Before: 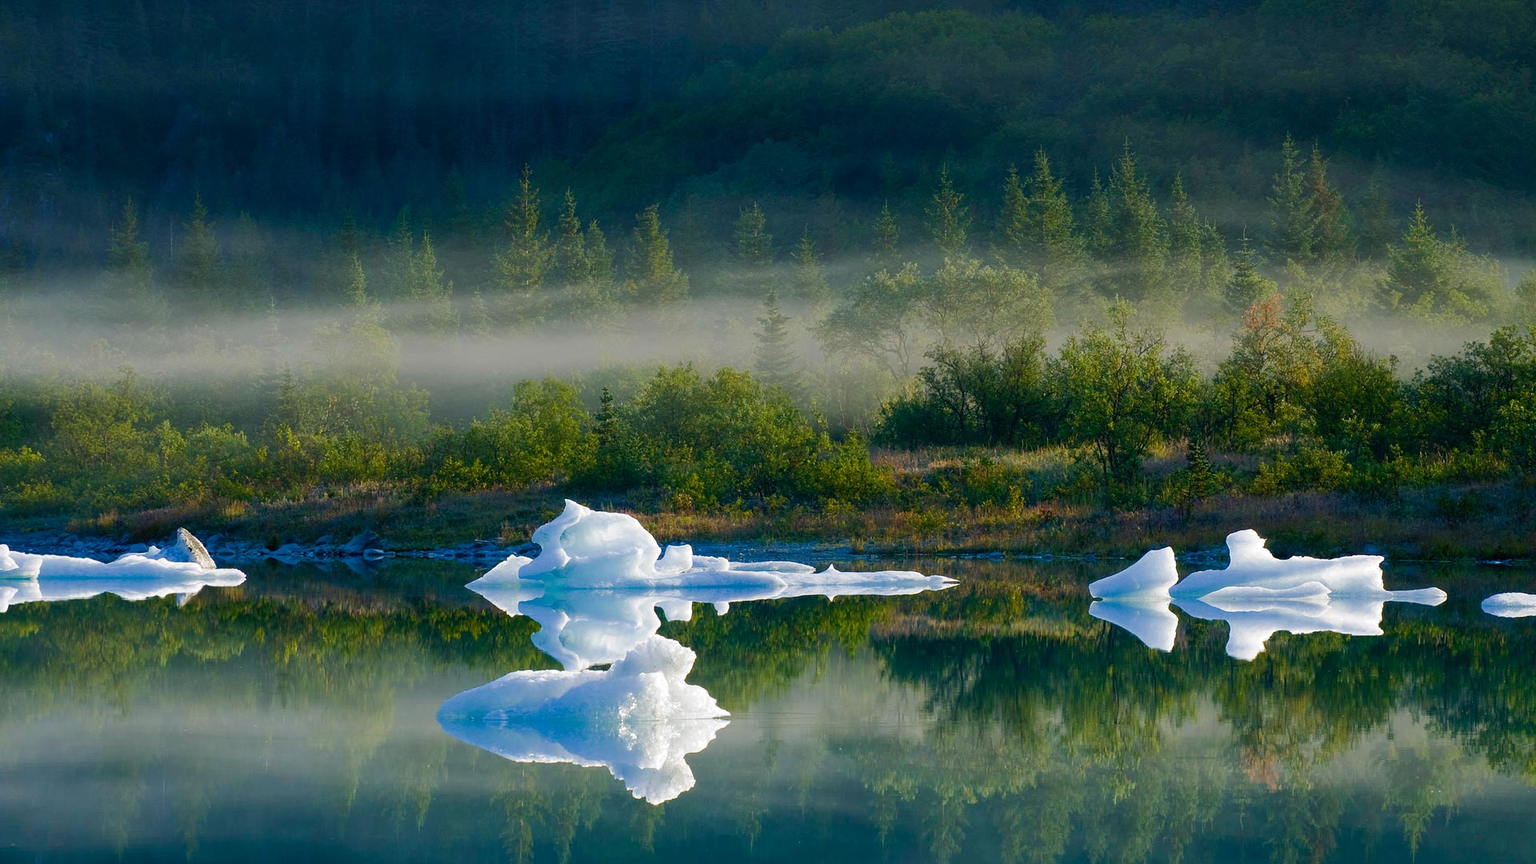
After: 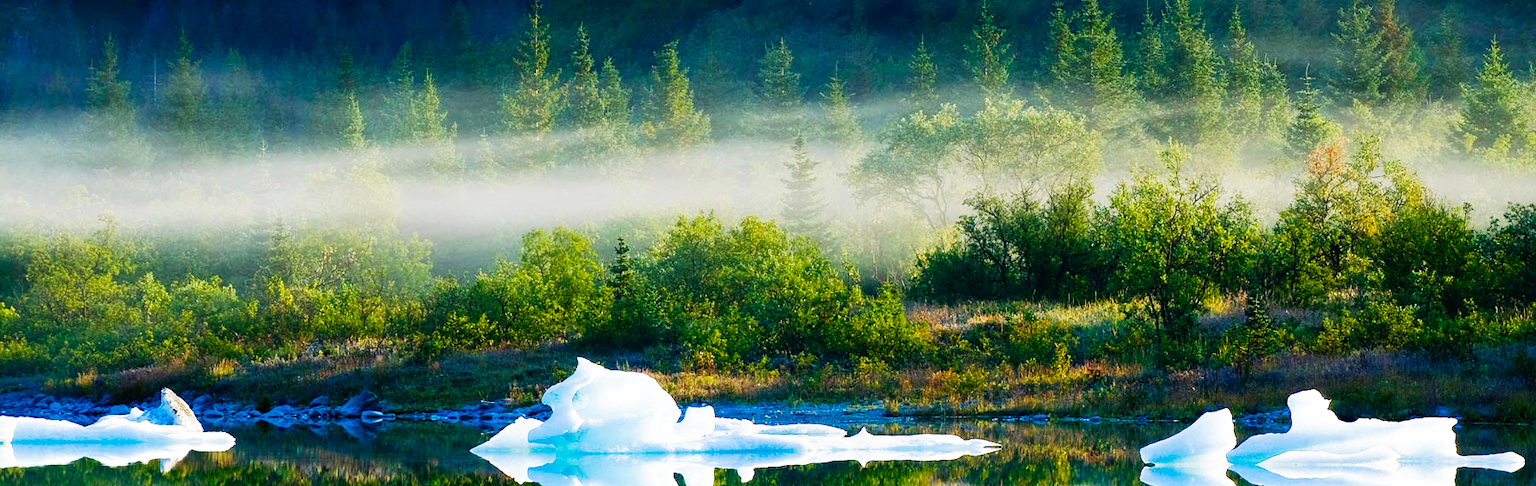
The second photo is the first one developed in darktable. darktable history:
crop: left 1.823%, top 19.314%, right 5.033%, bottom 28.222%
base curve: curves: ch0 [(0, 0) (0.007, 0.004) (0.027, 0.03) (0.046, 0.07) (0.207, 0.54) (0.442, 0.872) (0.673, 0.972) (1, 1)], preserve colors none
